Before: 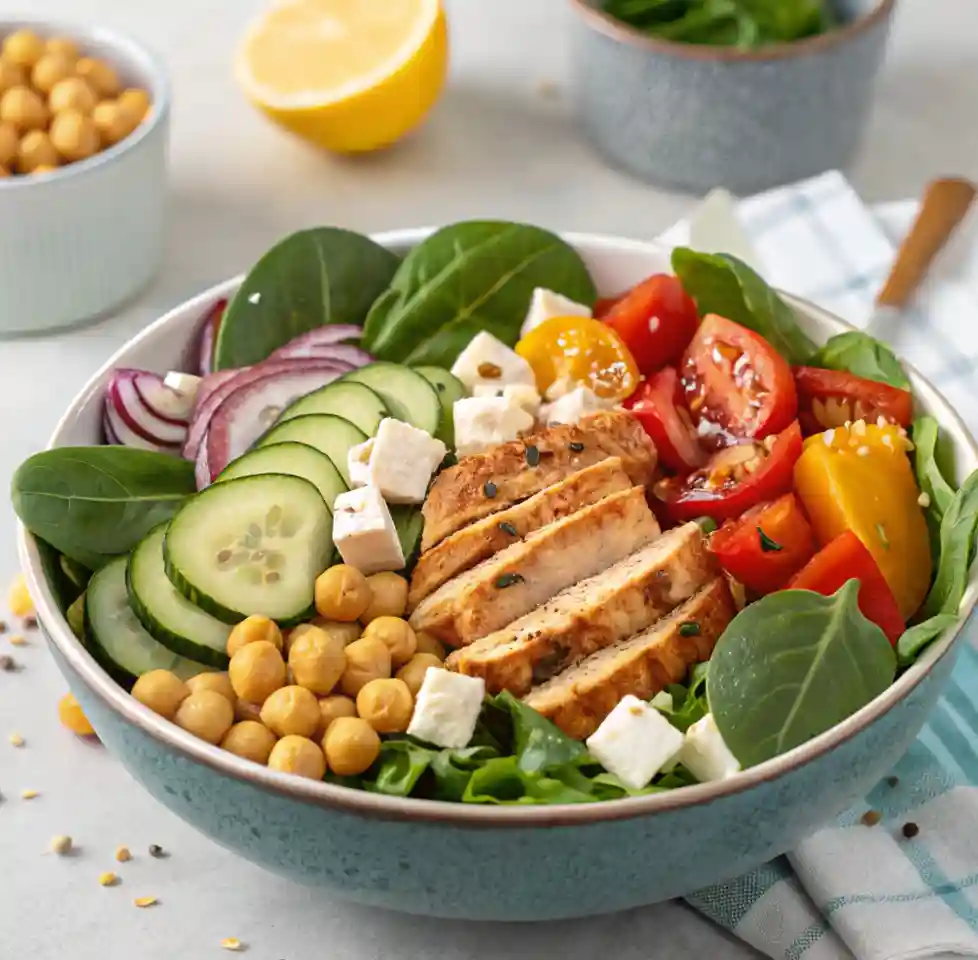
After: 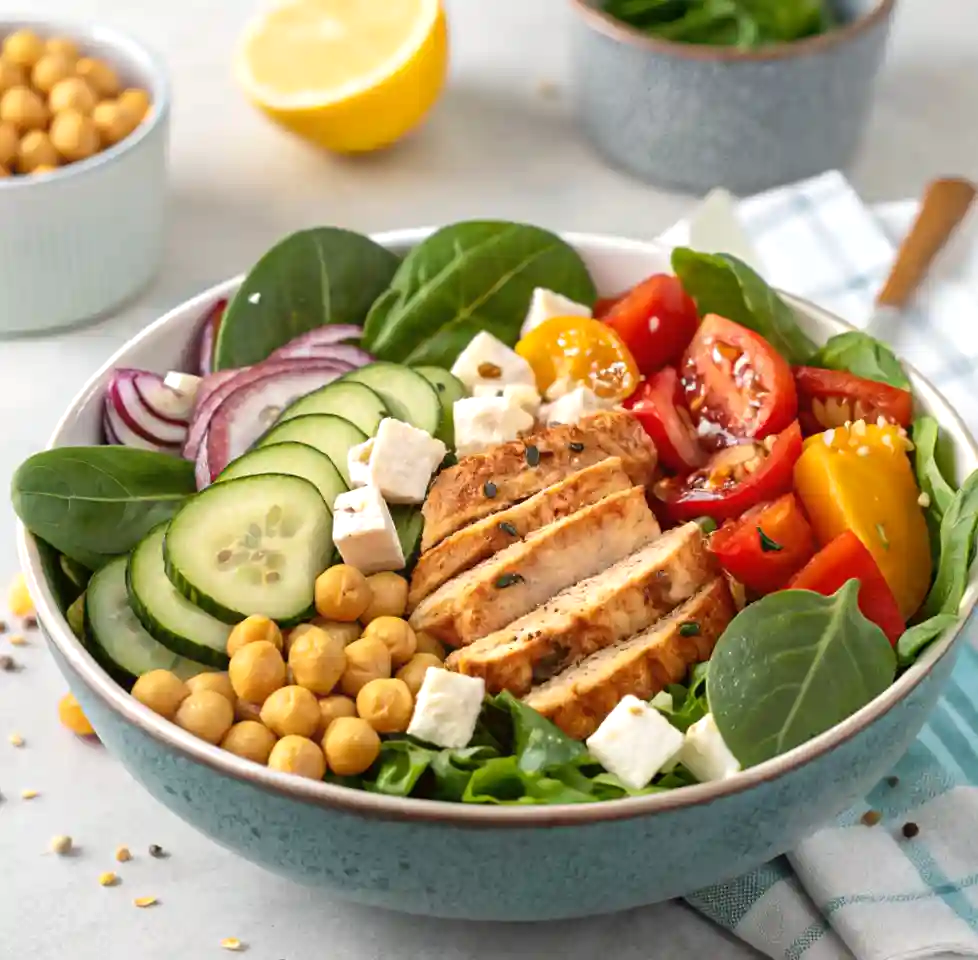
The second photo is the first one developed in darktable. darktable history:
levels: levels [0, 0.476, 0.951]
